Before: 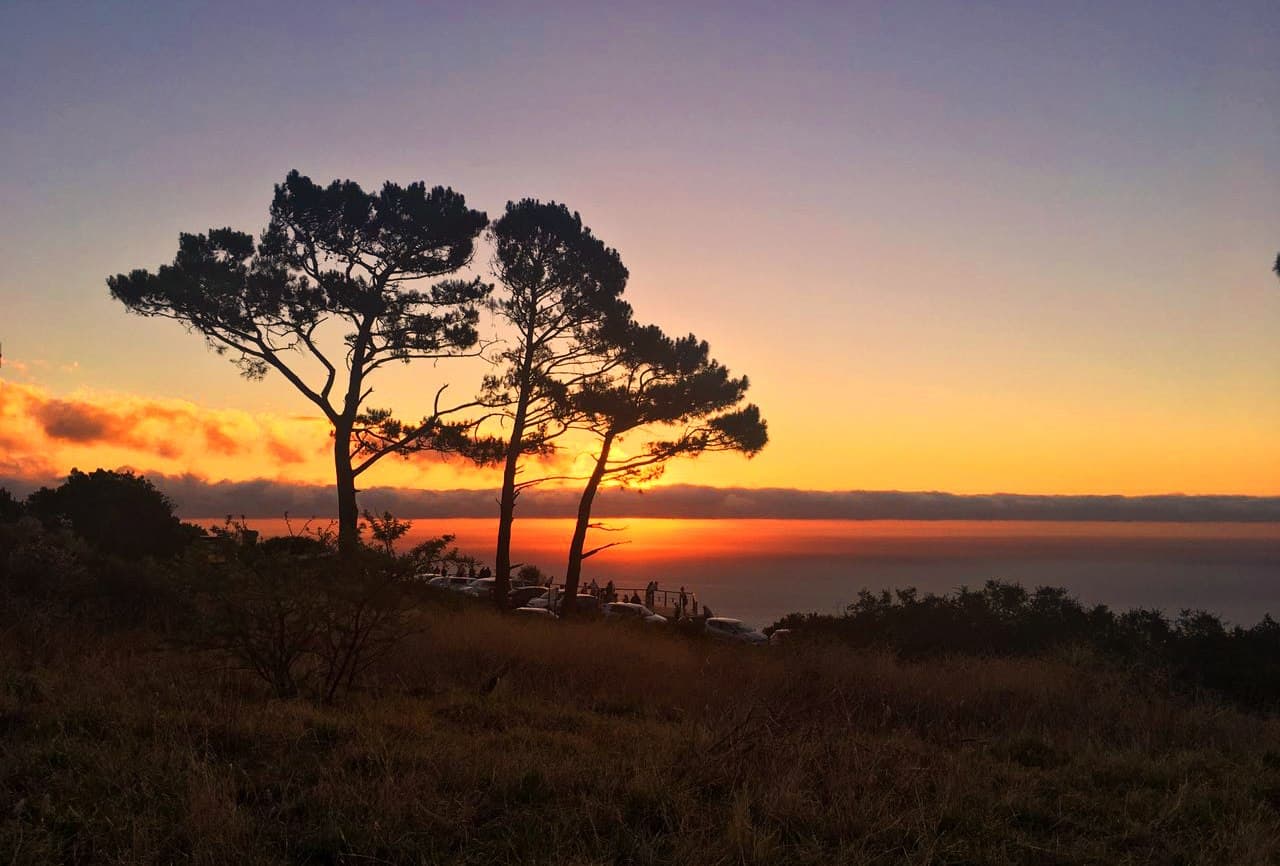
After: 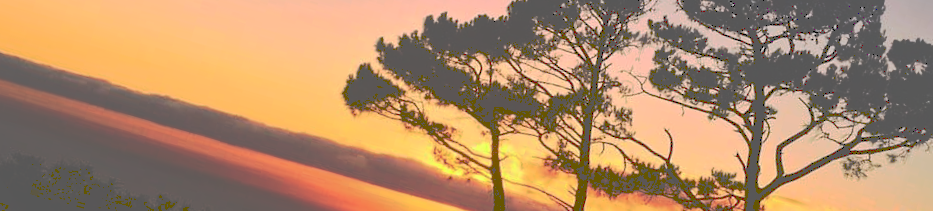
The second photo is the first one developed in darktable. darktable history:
shadows and highlights: on, module defaults
contrast brightness saturation: contrast 0.28
tone curve: curves: ch0 [(0, 0) (0.003, 0.346) (0.011, 0.346) (0.025, 0.346) (0.044, 0.35) (0.069, 0.354) (0.1, 0.361) (0.136, 0.368) (0.177, 0.381) (0.224, 0.395) (0.277, 0.421) (0.335, 0.458) (0.399, 0.502) (0.468, 0.556) (0.543, 0.617) (0.623, 0.685) (0.709, 0.748) (0.801, 0.814) (0.898, 0.865) (1, 1)], preserve colors none
crop and rotate: angle 16.12°, top 30.835%, bottom 35.653%
